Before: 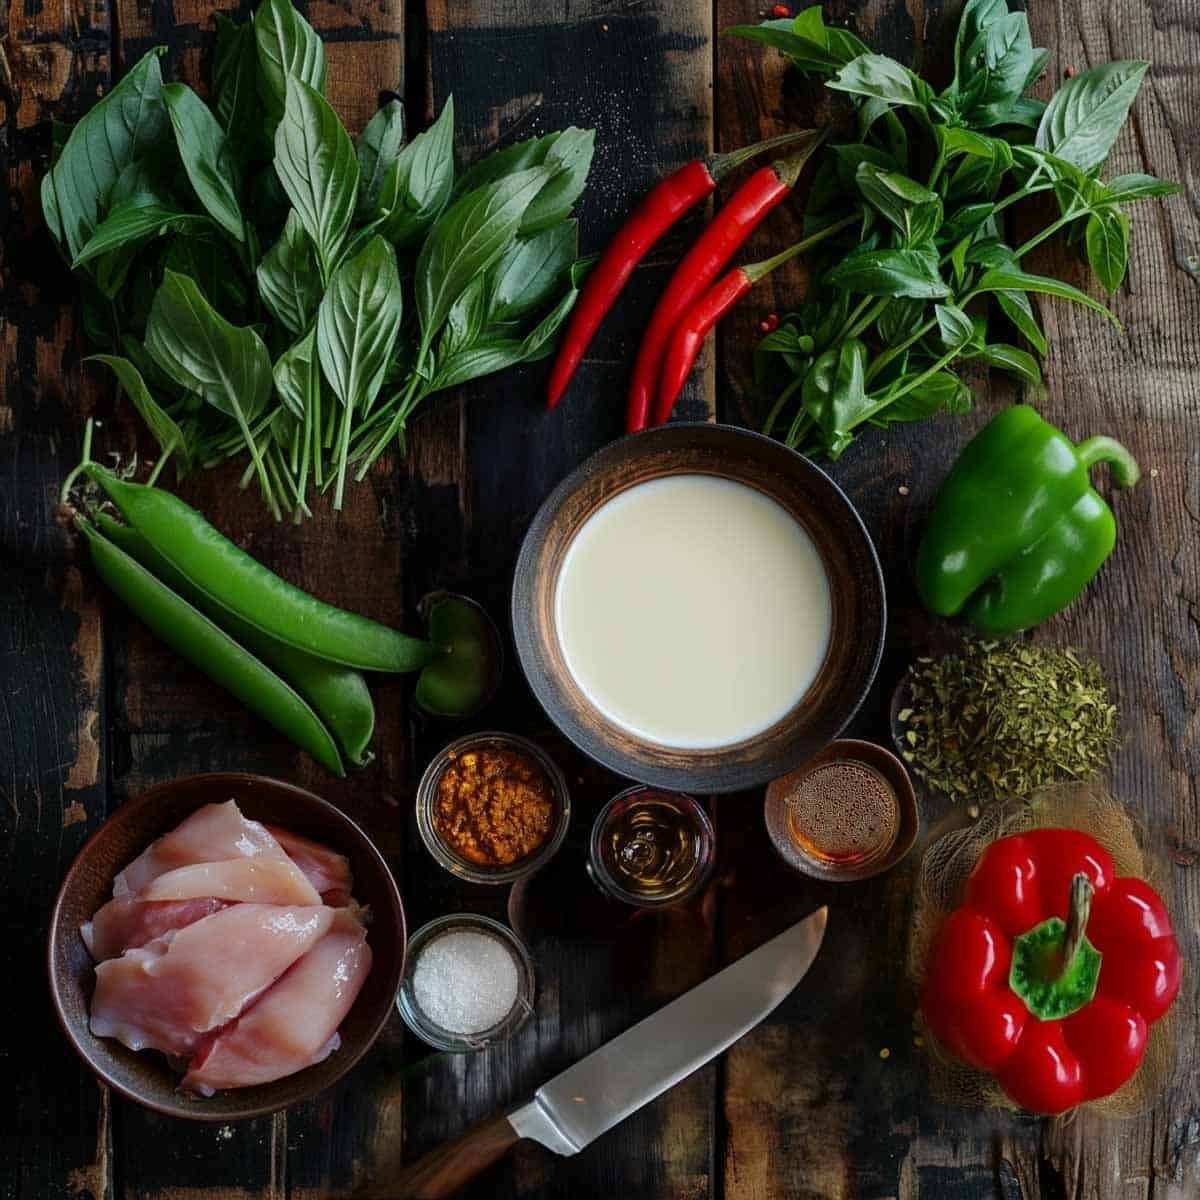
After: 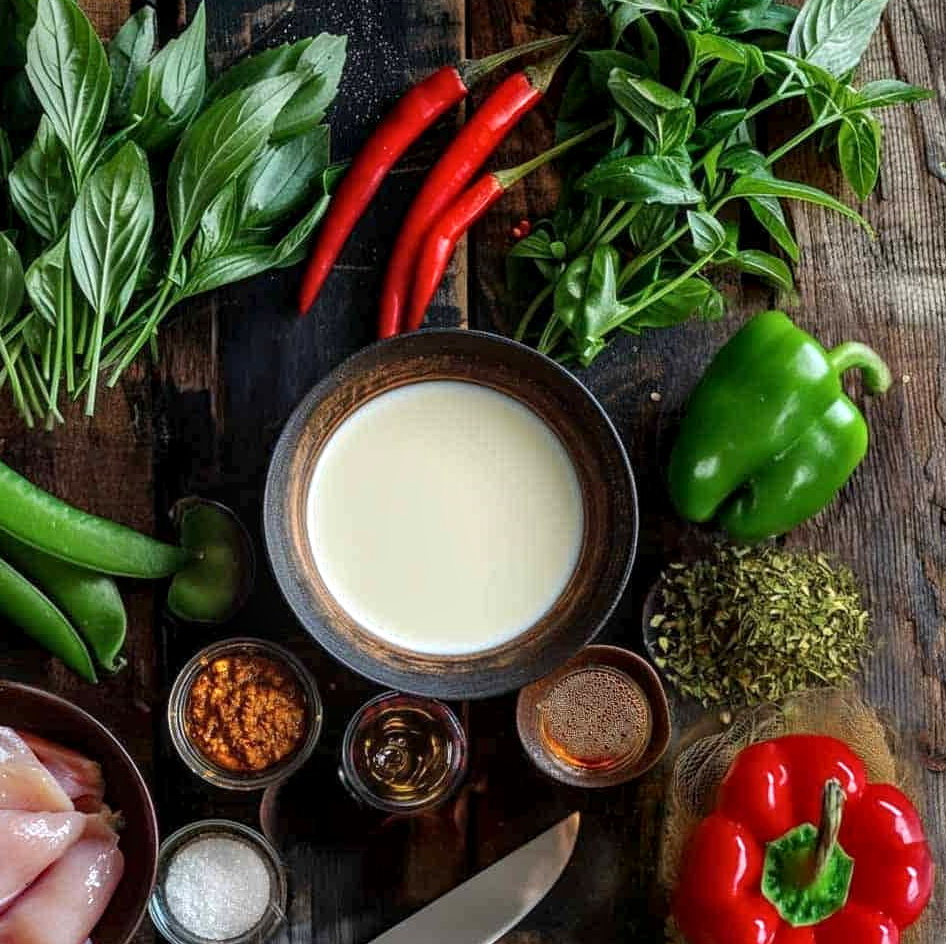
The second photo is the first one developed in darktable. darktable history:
exposure: black level correction 0.001, exposure 0.5 EV, compensate exposure bias true, compensate highlight preservation false
crop and rotate: left 20.74%, top 7.912%, right 0.375%, bottom 13.378%
local contrast: on, module defaults
